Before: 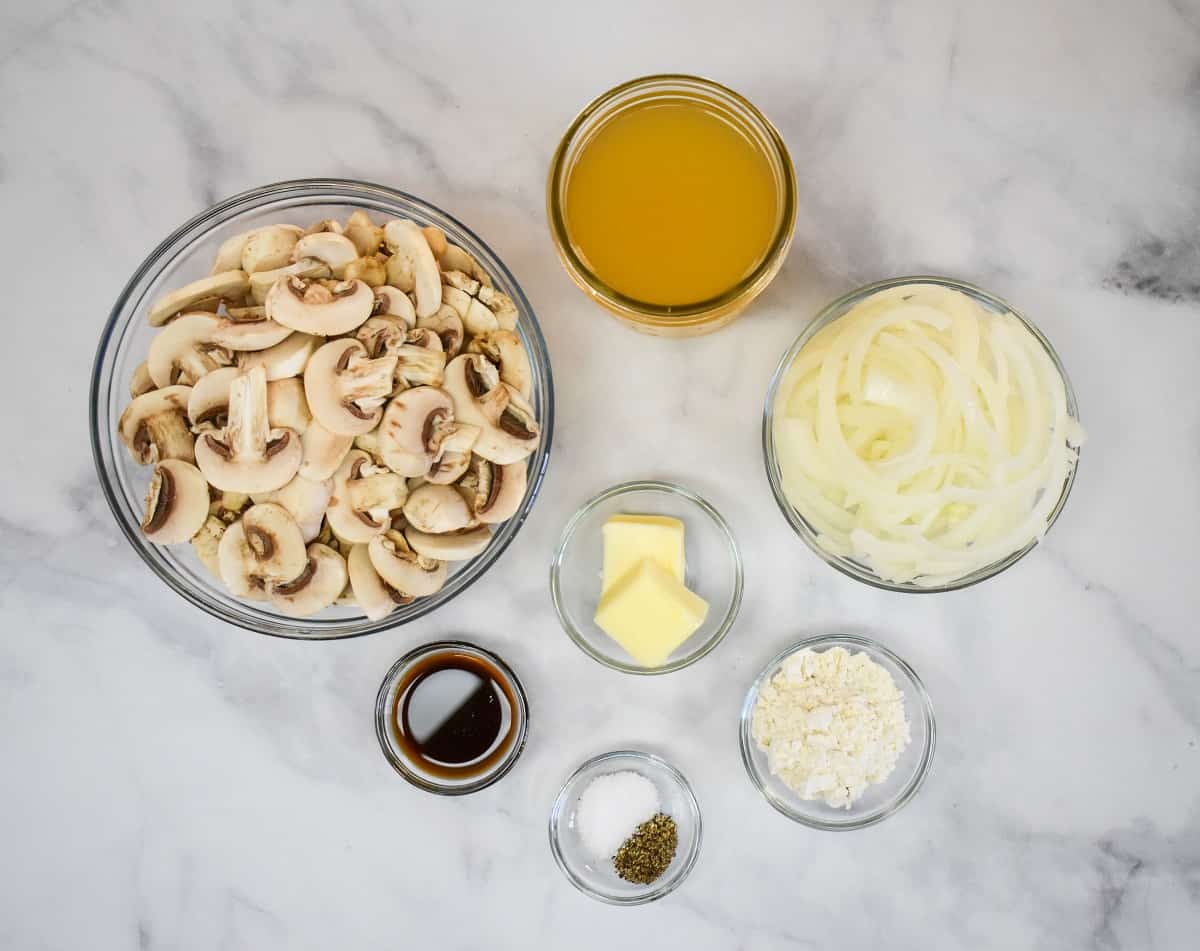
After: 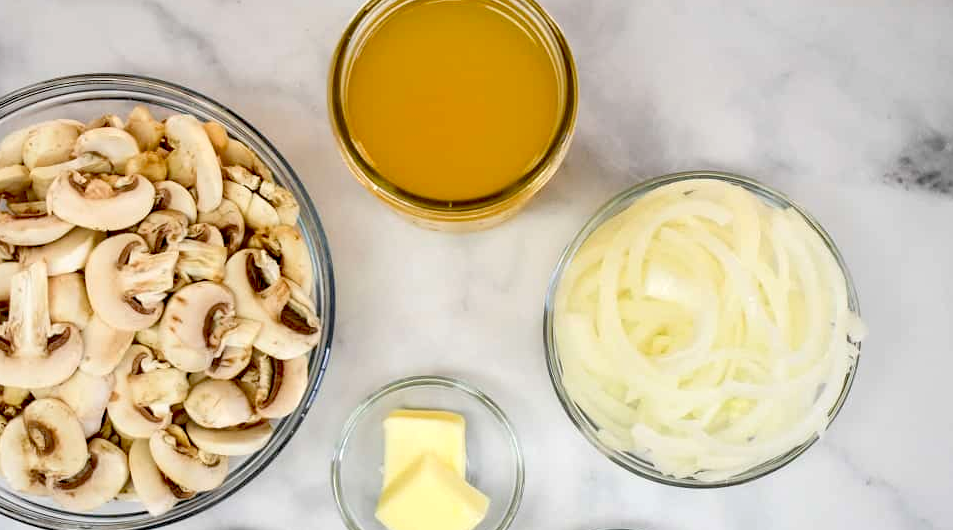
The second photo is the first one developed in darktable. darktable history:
exposure: black level correction 0.024, exposure 0.185 EV, compensate highlight preservation false
crop: left 18.286%, top 11.068%, right 2.251%, bottom 33.178%
